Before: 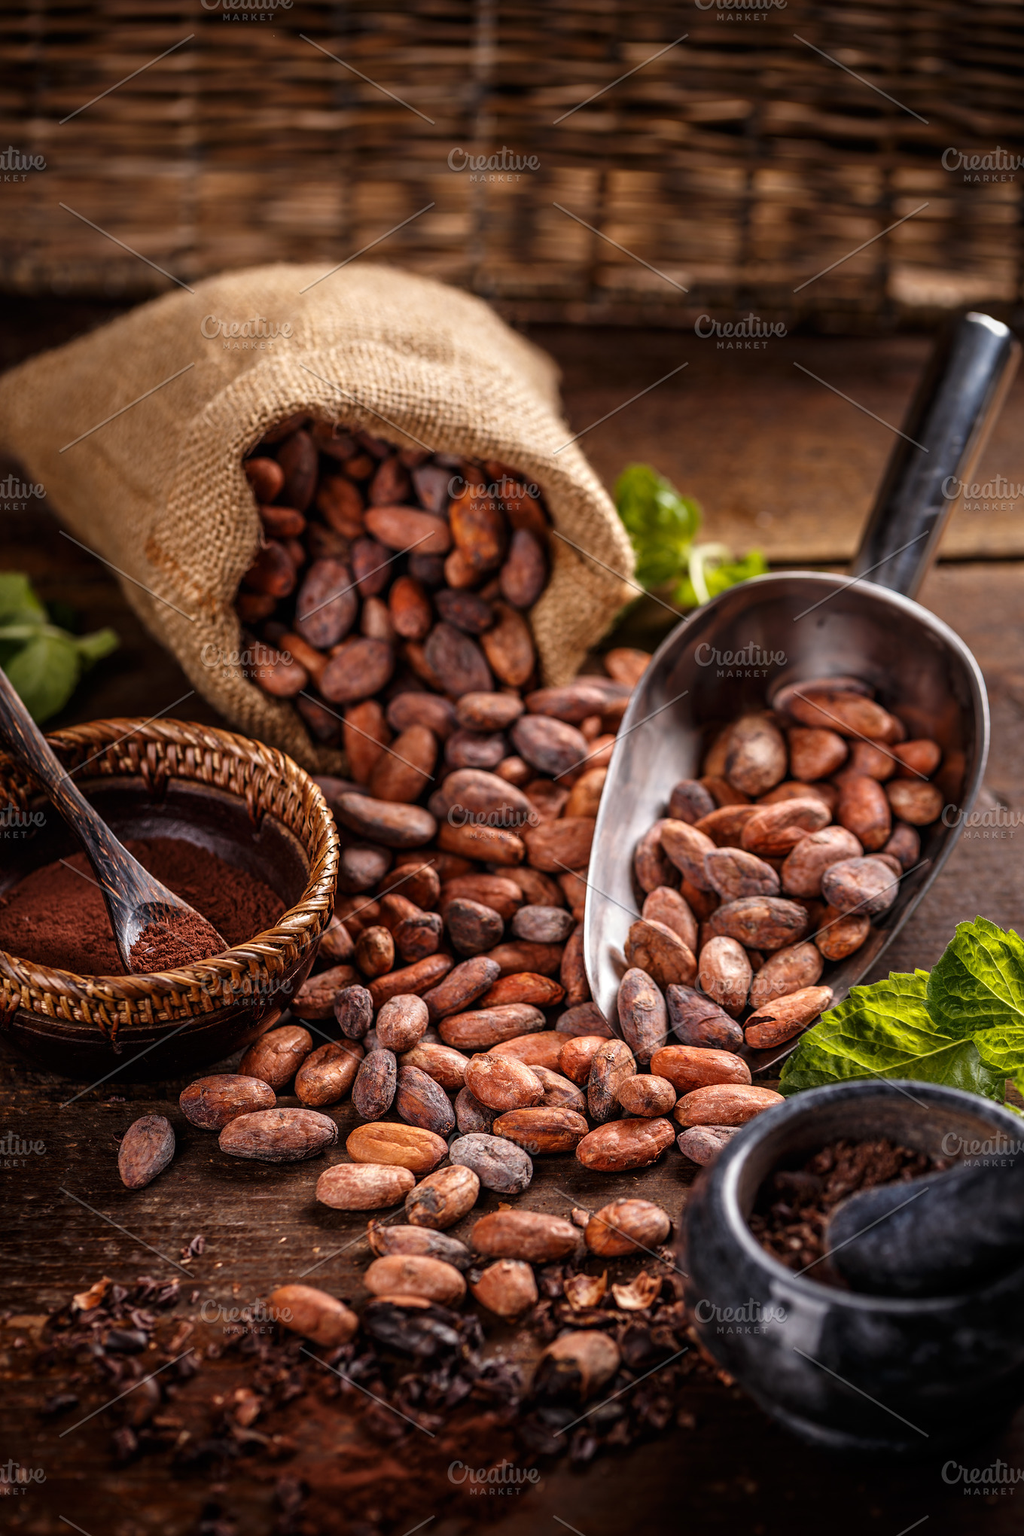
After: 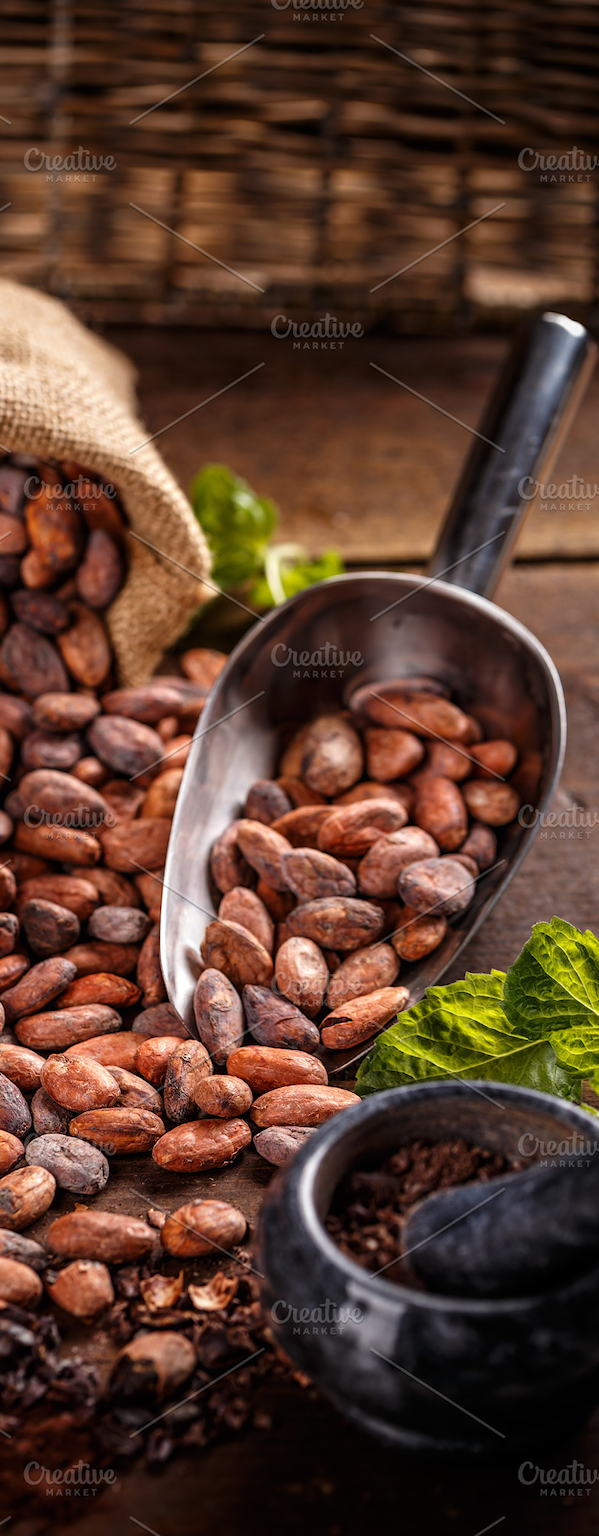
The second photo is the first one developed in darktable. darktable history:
crop: left 41.402%
